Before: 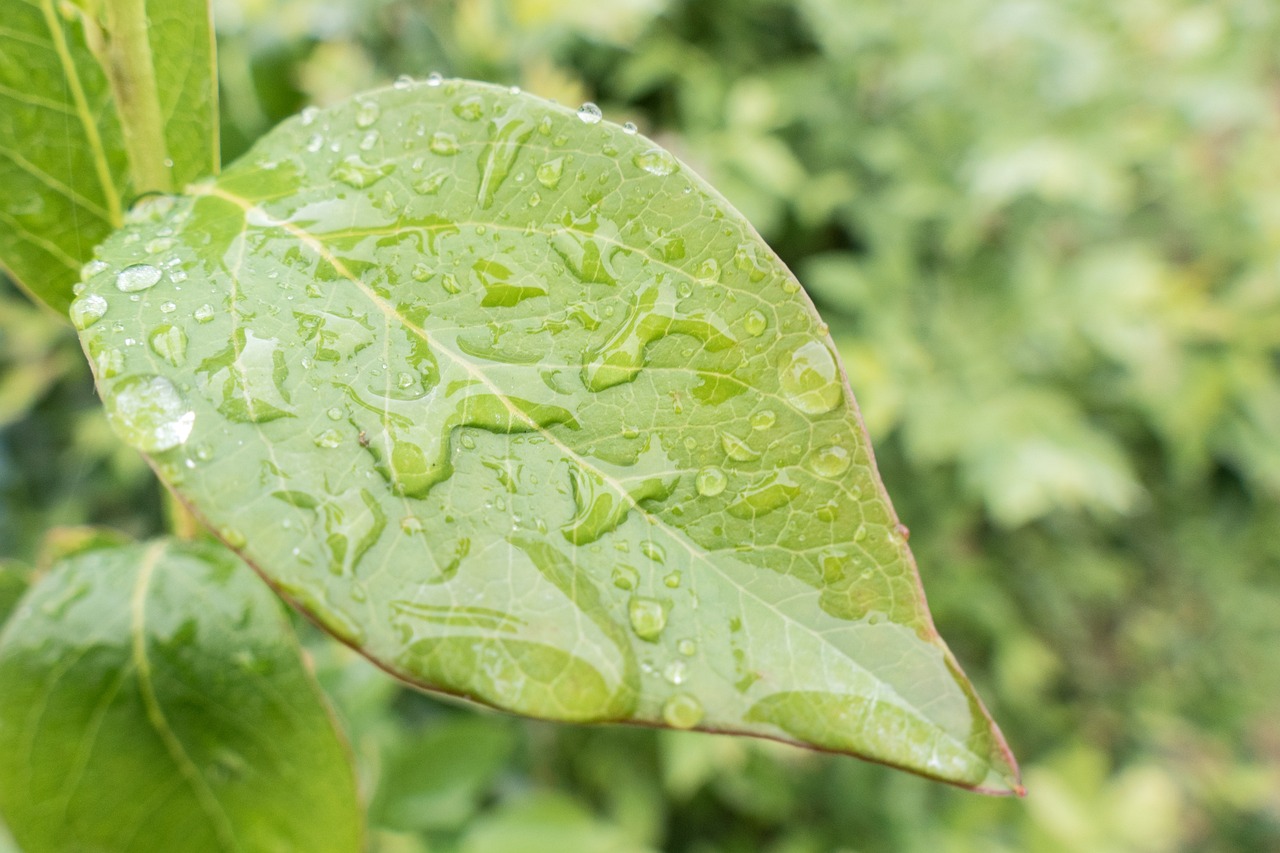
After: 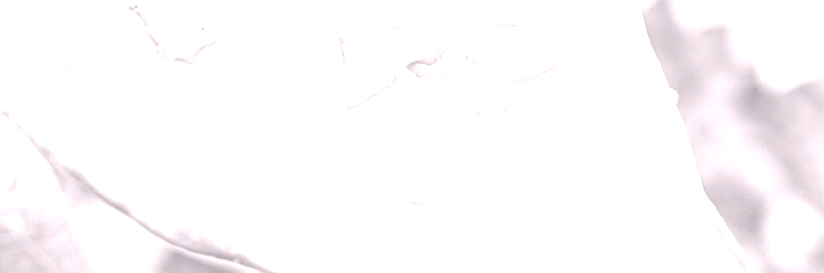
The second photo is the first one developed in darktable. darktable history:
crop: left 18.091%, top 51.13%, right 17.525%, bottom 16.85%
colorize: hue 25.2°, saturation 83%, source mix 82%, lightness 79%, version 1
sharpen: on, module defaults
